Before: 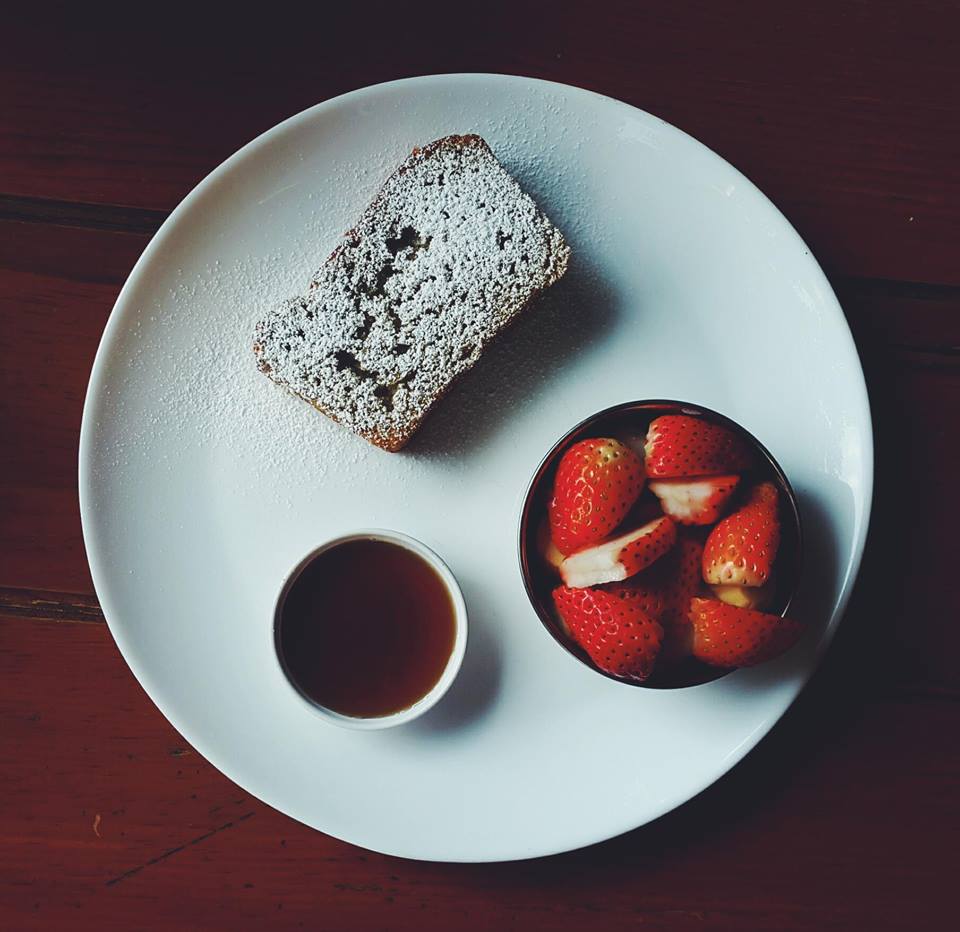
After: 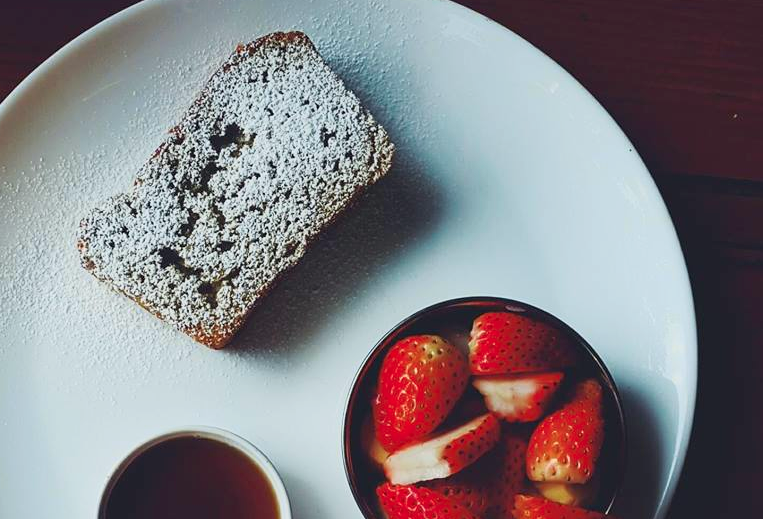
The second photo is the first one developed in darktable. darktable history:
crop: left 18.38%, top 11.092%, right 2.134%, bottom 33.217%
tone curve: curves: ch0 [(0.013, 0) (0.061, 0.059) (0.239, 0.256) (0.502, 0.501) (0.683, 0.676) (0.761, 0.773) (0.858, 0.858) (0.987, 0.945)]; ch1 [(0, 0) (0.172, 0.123) (0.304, 0.267) (0.414, 0.395) (0.472, 0.473) (0.502, 0.502) (0.521, 0.528) (0.583, 0.595) (0.654, 0.673) (0.728, 0.761) (1, 1)]; ch2 [(0, 0) (0.411, 0.424) (0.485, 0.476) (0.502, 0.501) (0.553, 0.557) (0.57, 0.576) (1, 1)], color space Lab, independent channels, preserve colors none
